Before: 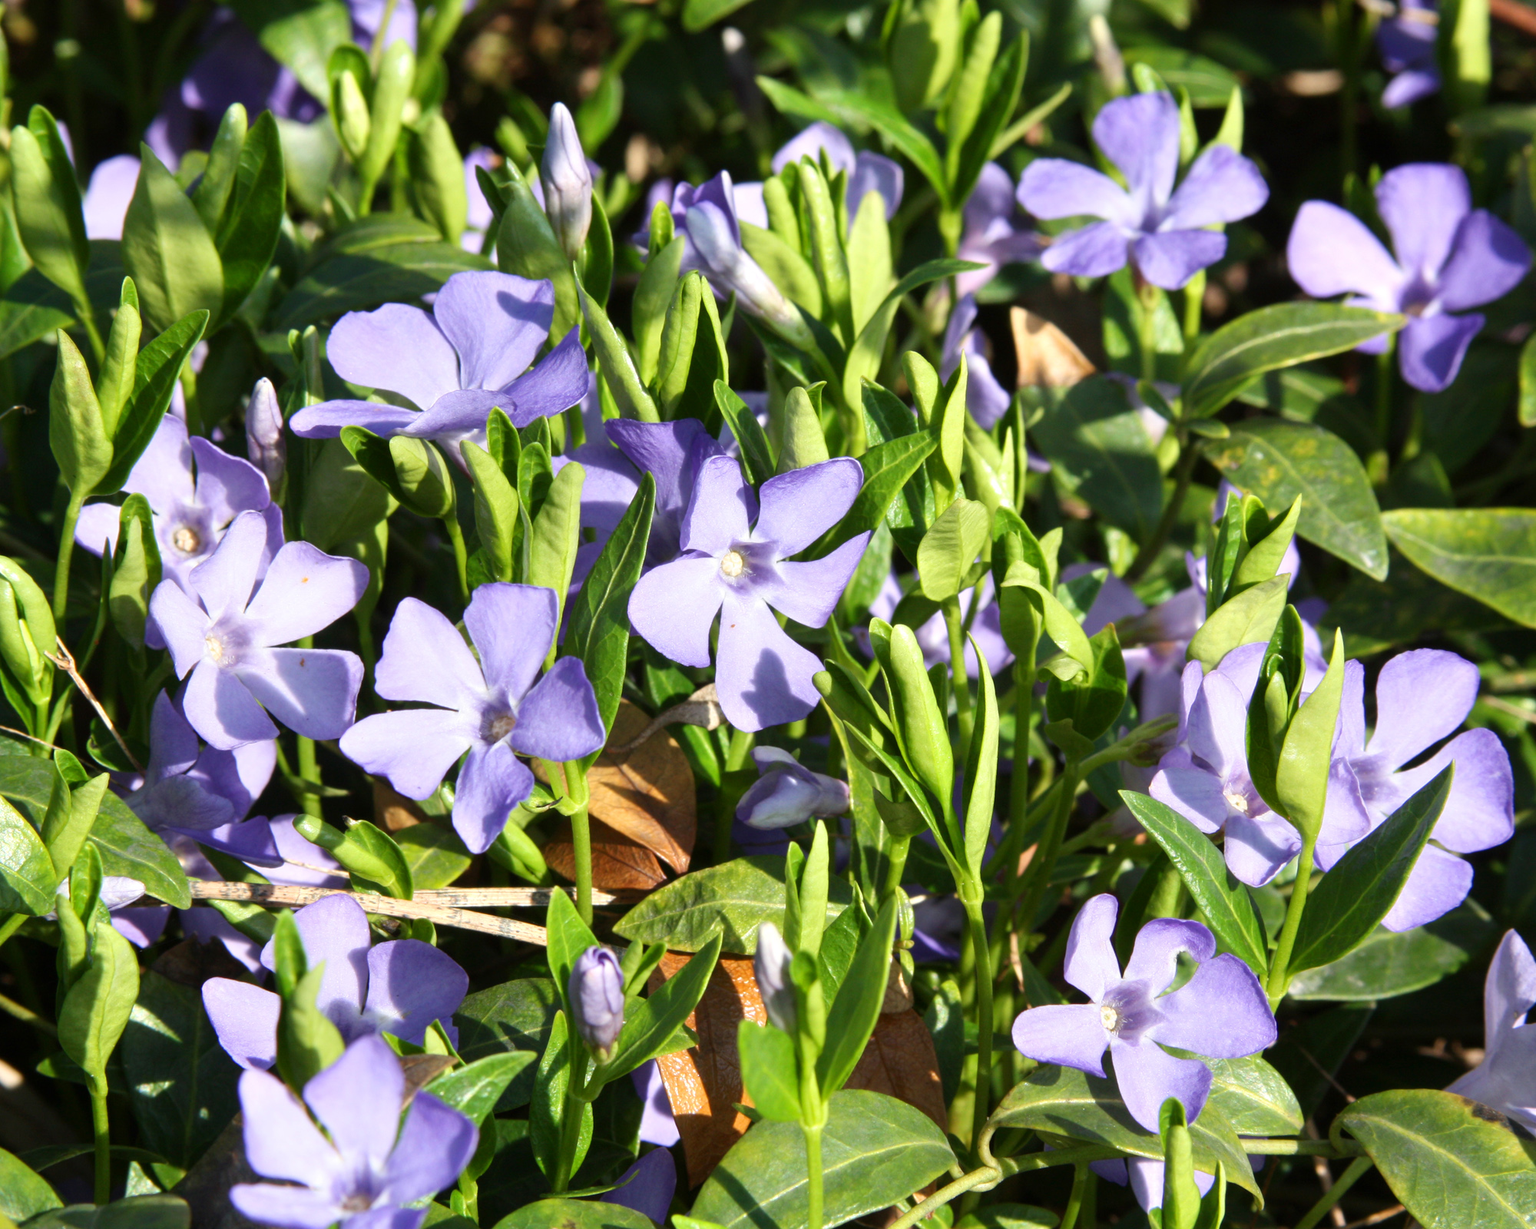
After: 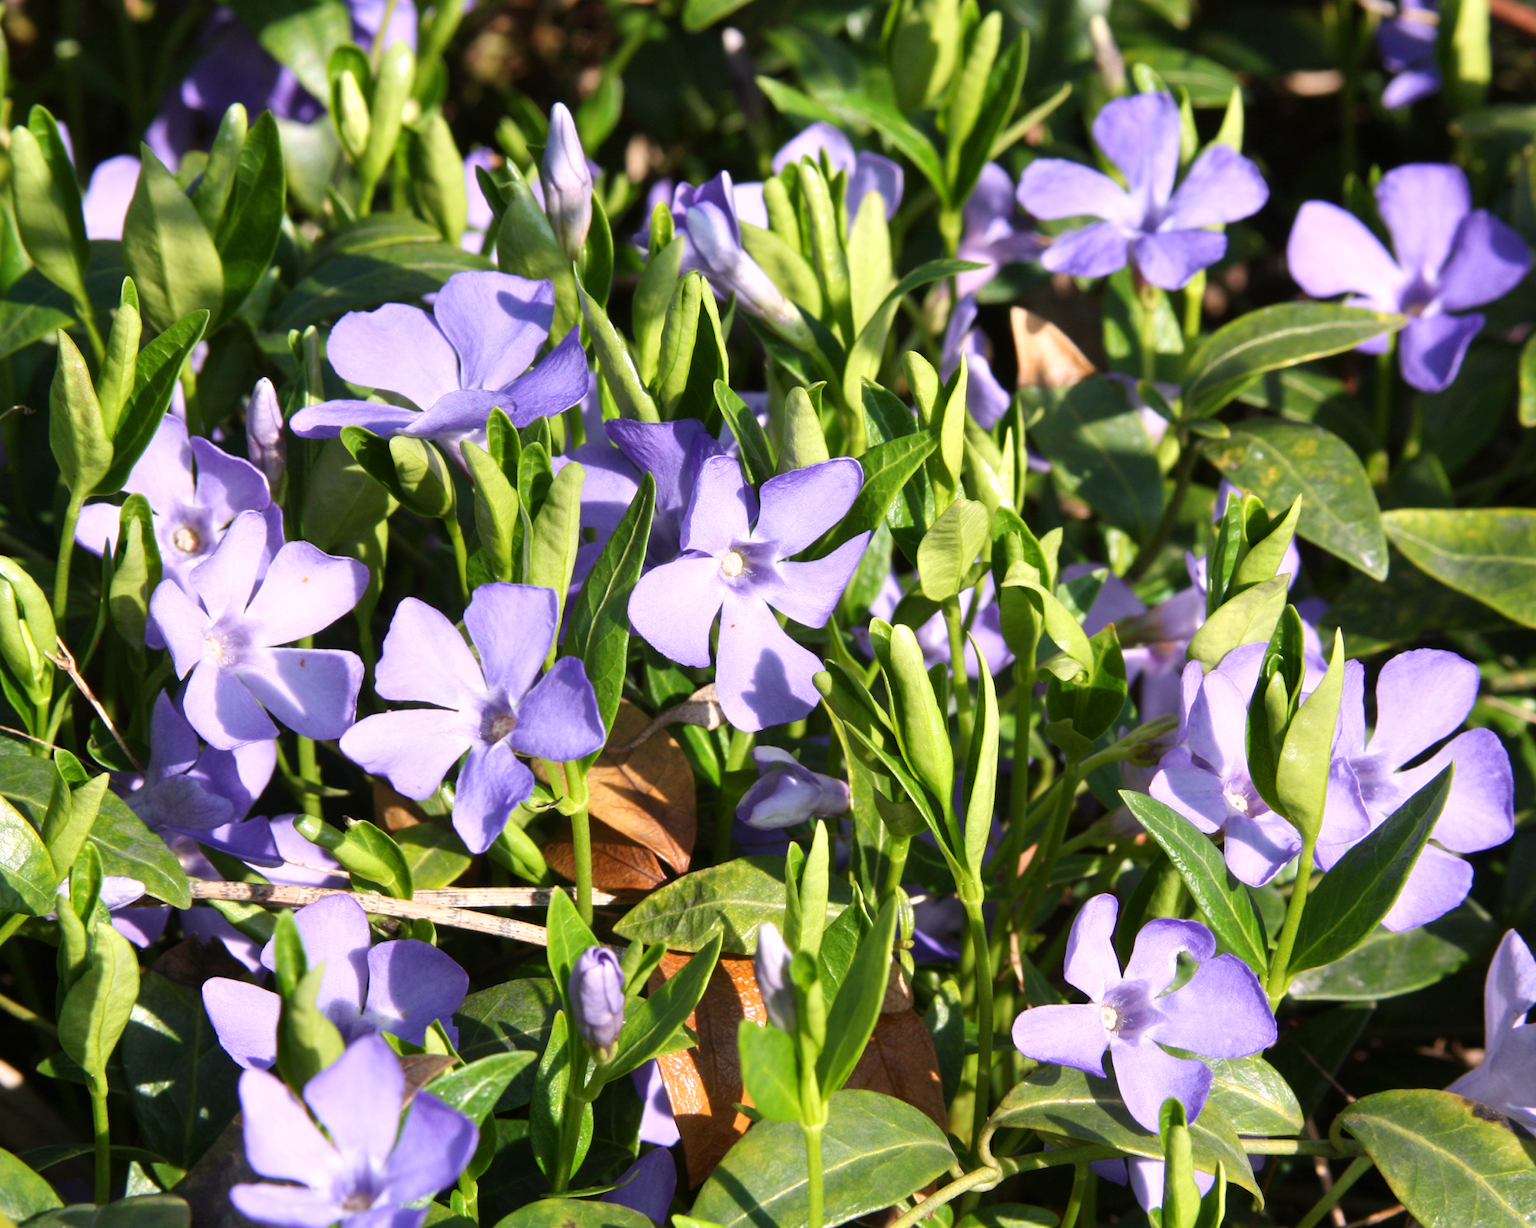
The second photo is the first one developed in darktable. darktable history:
shadows and highlights: shadows 29.32, highlights -29.32, low approximation 0.01, soften with gaussian
white balance: red 1.05, blue 1.072
